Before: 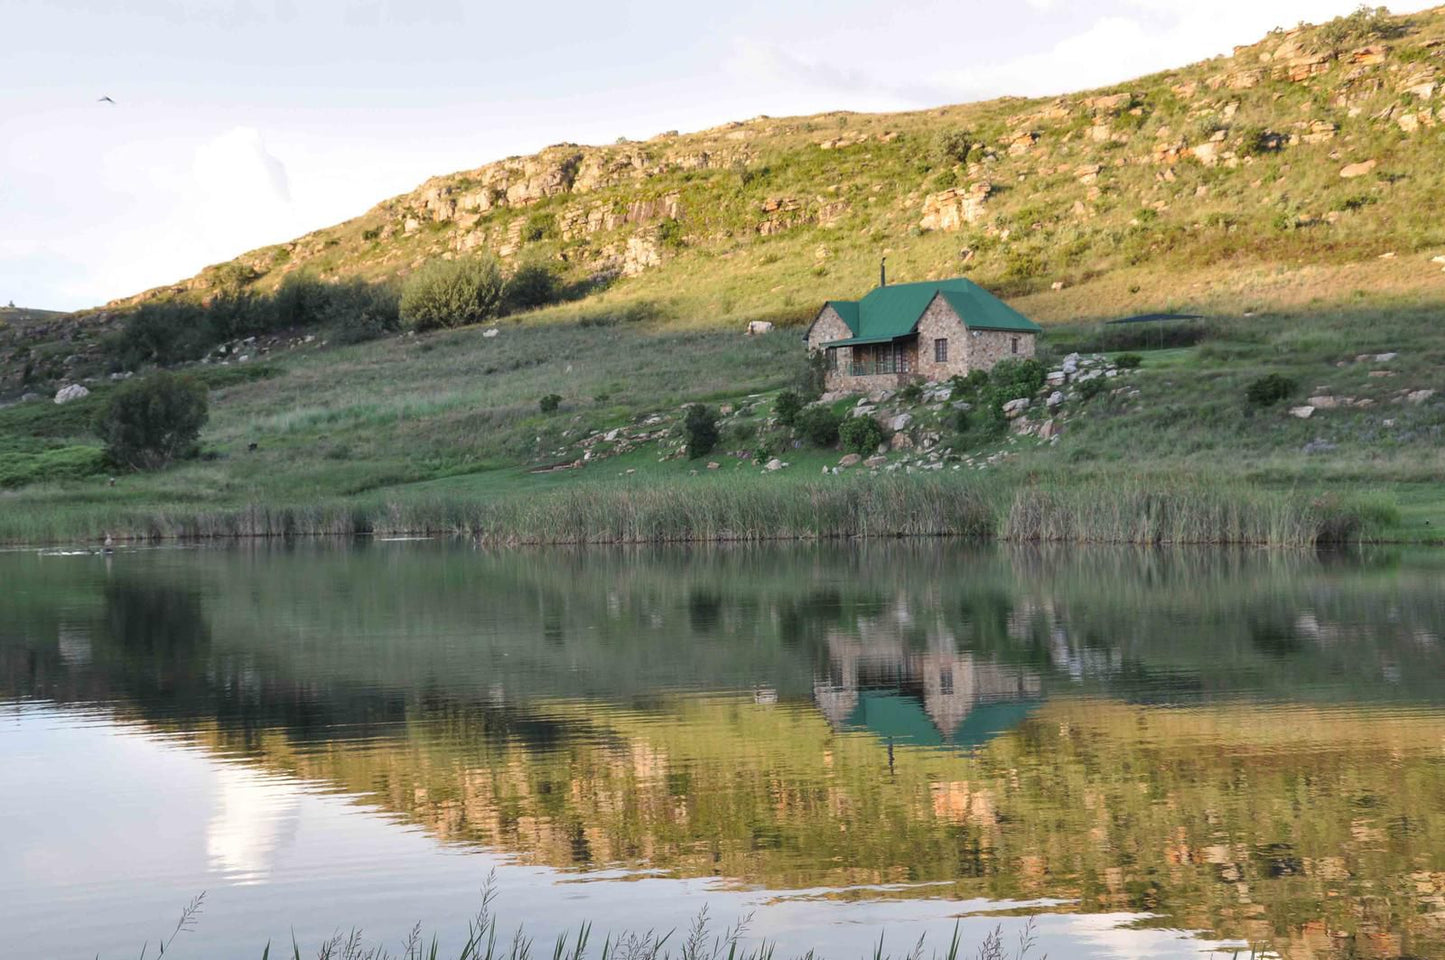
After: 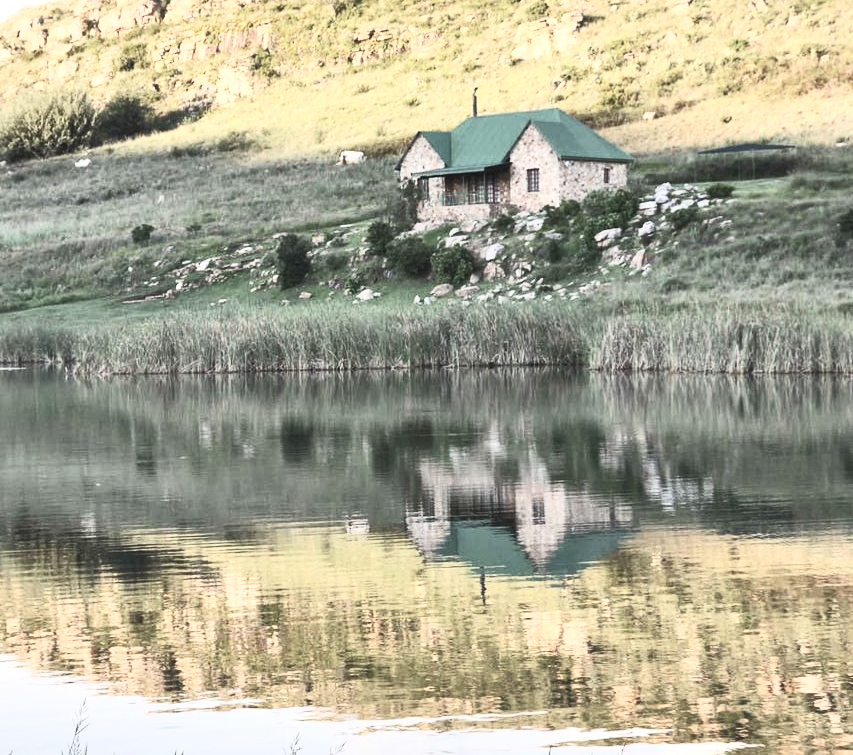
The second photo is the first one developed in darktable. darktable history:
crop and rotate: left 28.256%, top 17.734%, right 12.656%, bottom 3.573%
local contrast: mode bilateral grid, contrast 20, coarseness 50, detail 120%, midtone range 0.2
rotate and perspective: crop left 0, crop top 0
contrast brightness saturation: contrast 0.57, brightness 0.57, saturation -0.34
